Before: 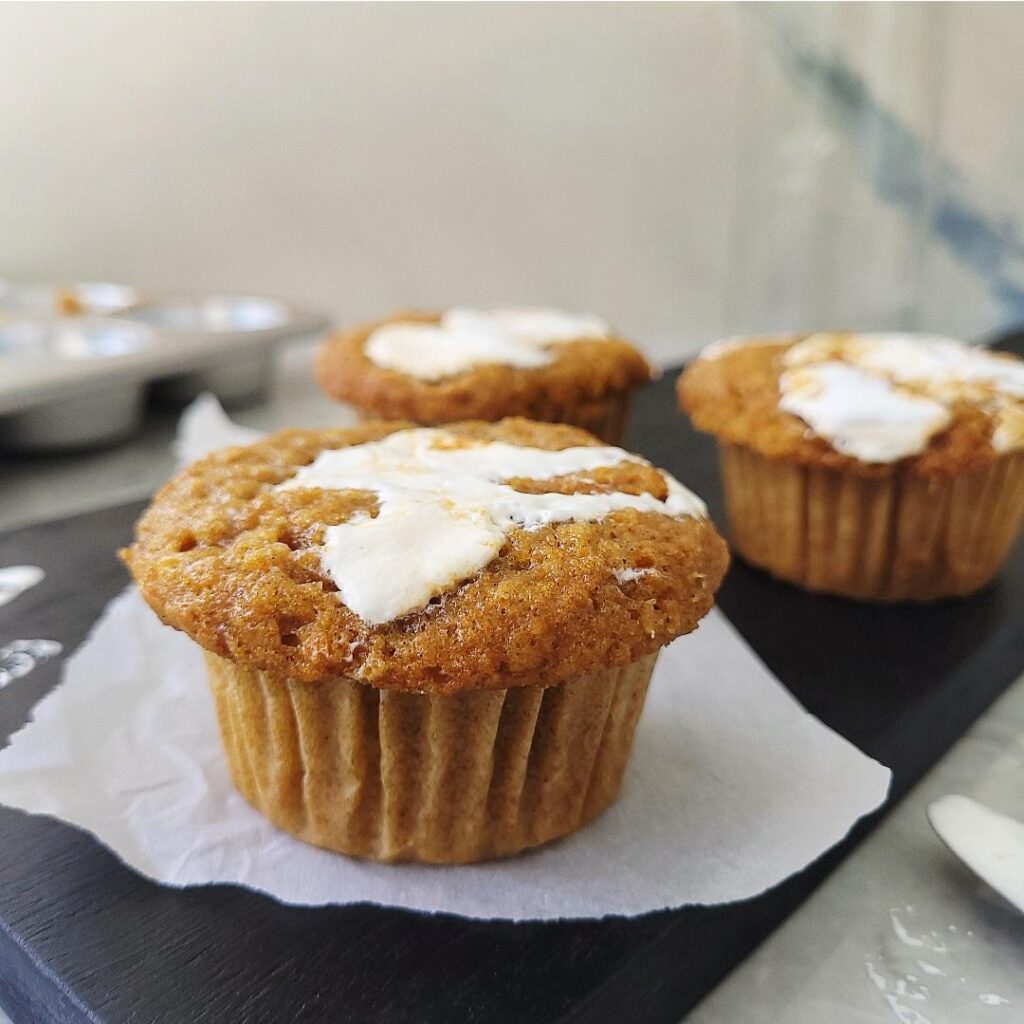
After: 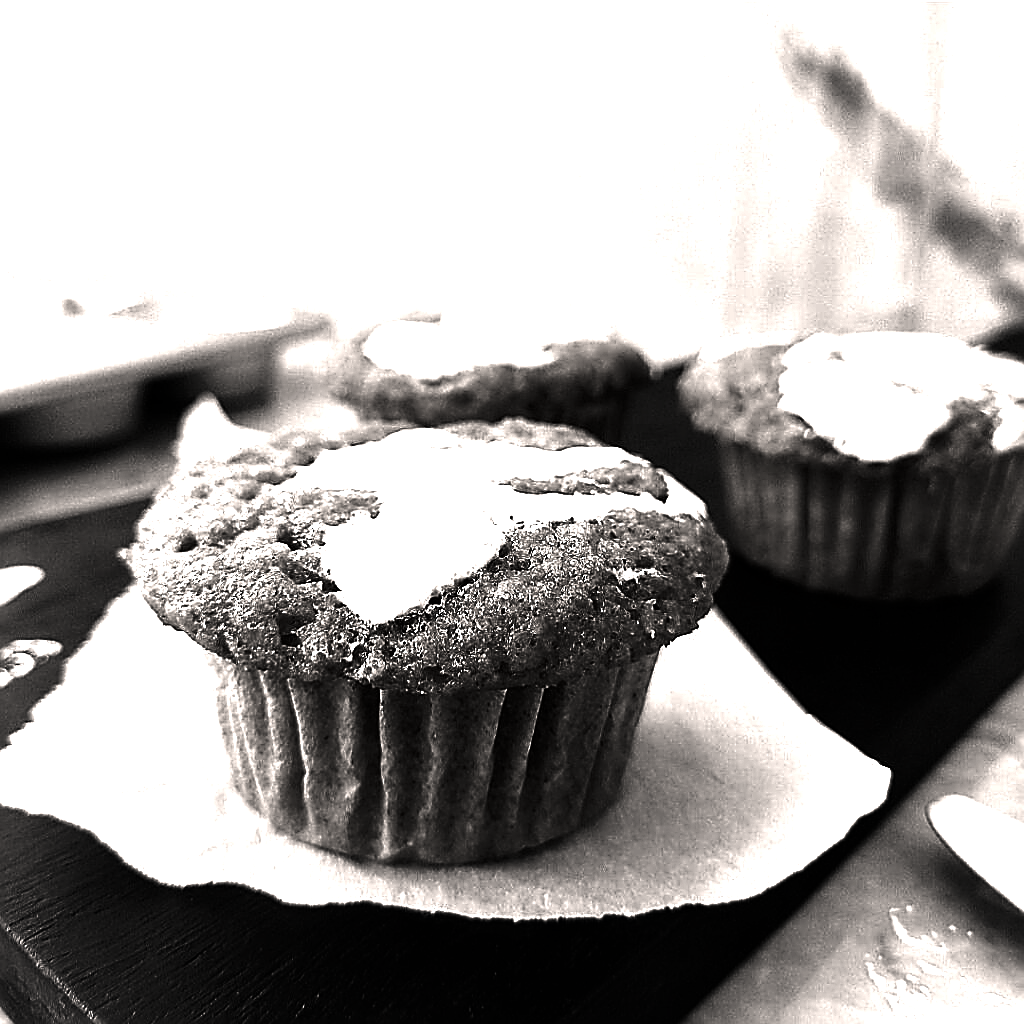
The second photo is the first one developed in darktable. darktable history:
contrast brightness saturation: contrast 0.023, brightness -0.99, saturation -0.988
color correction: highlights a* 3.55, highlights b* 5.1
exposure: black level correction 0, exposure 1.199 EV, compensate exposure bias true, compensate highlight preservation false
sharpen: radius 1.724, amount 1.282
